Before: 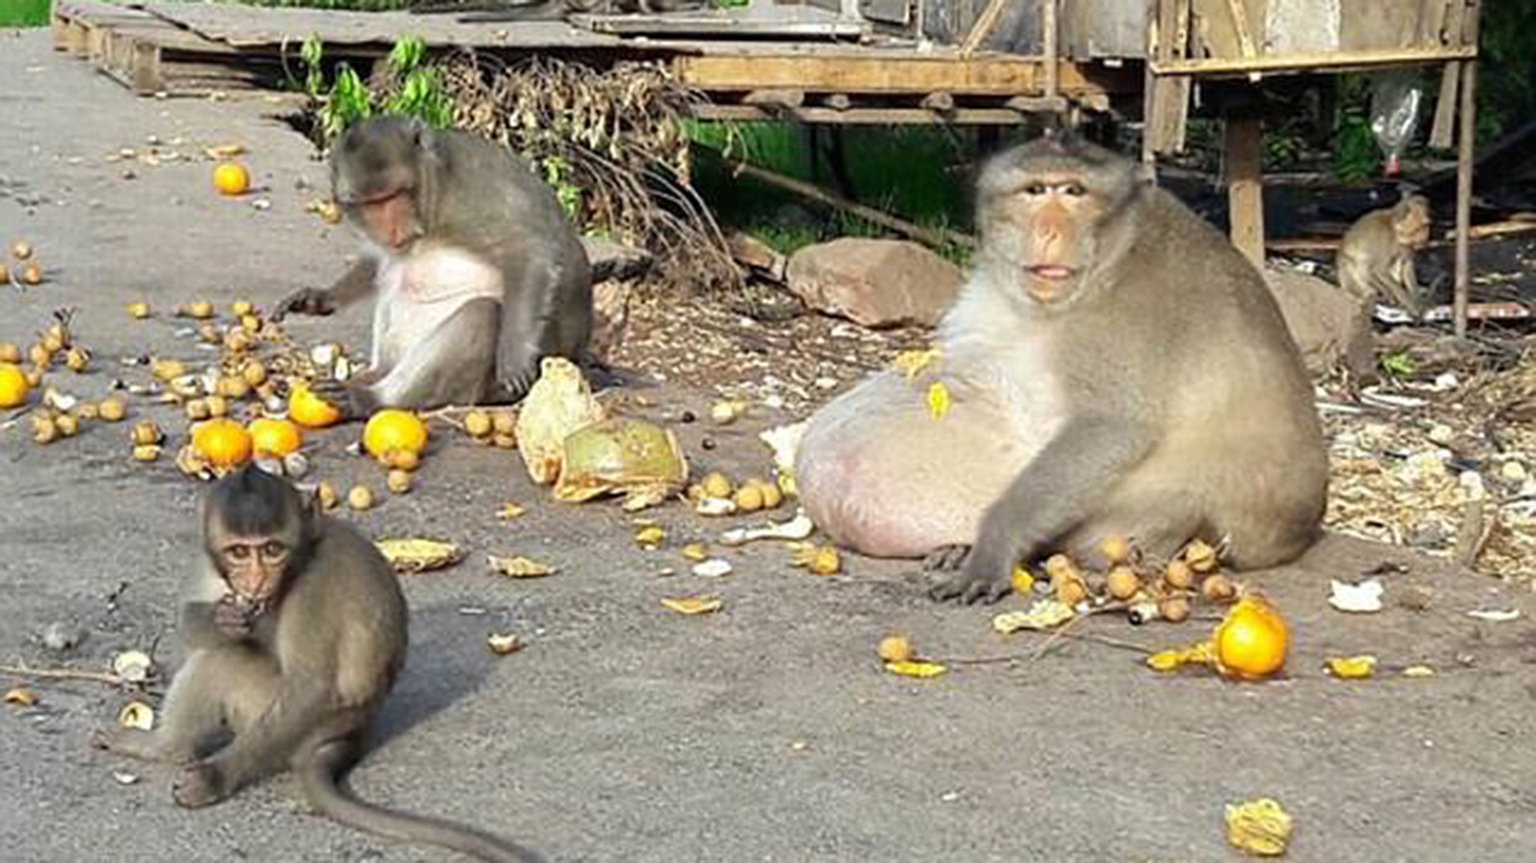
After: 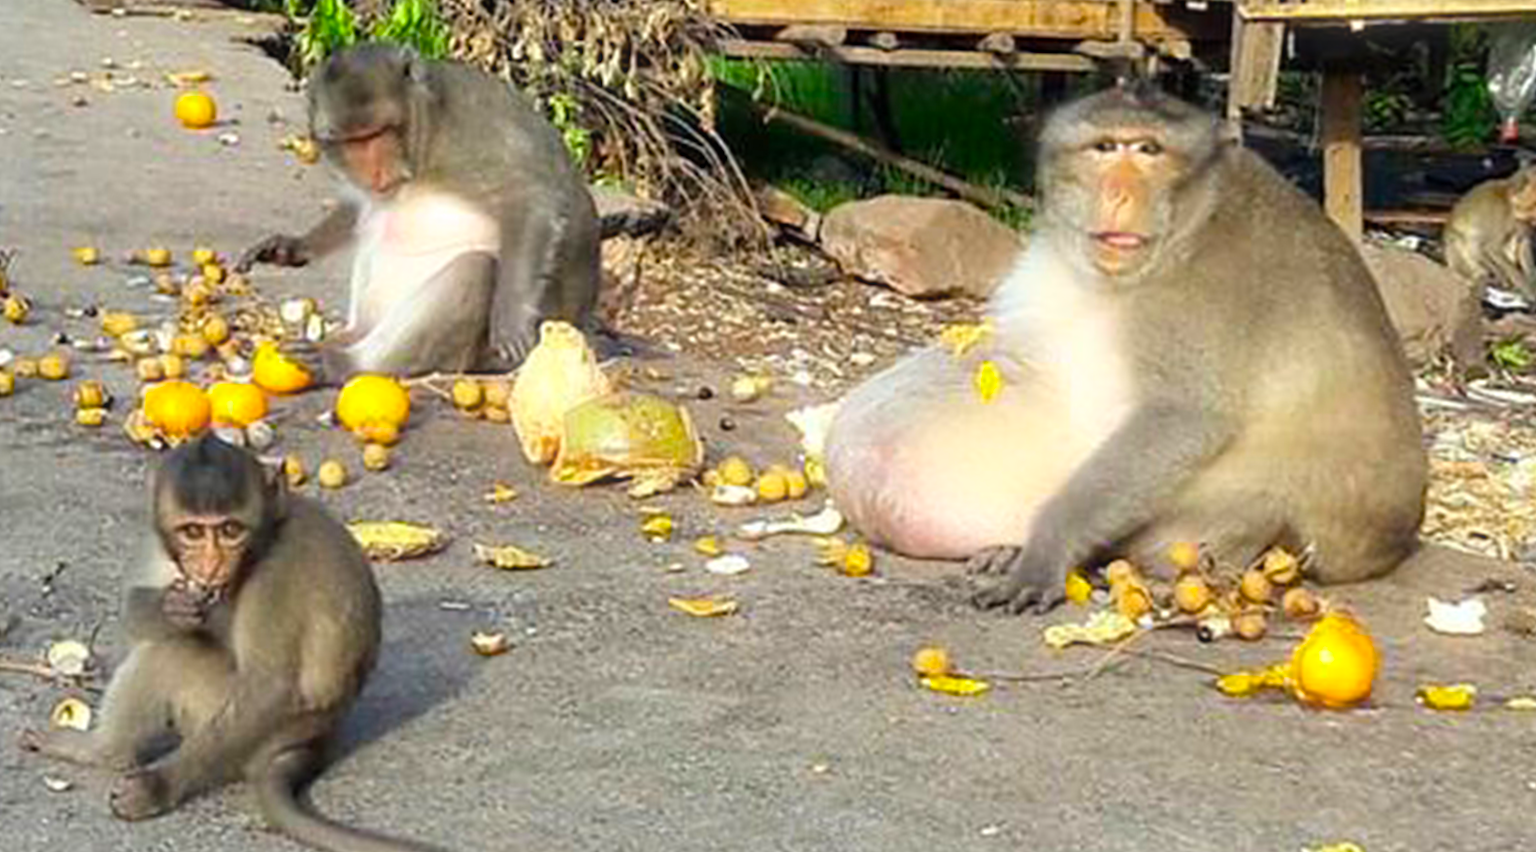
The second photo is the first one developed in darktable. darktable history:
crop: left 3.305%, top 6.436%, right 6.389%, bottom 3.258%
rotate and perspective: rotation 1.57°, crop left 0.018, crop right 0.982, crop top 0.039, crop bottom 0.961
bloom: size 5%, threshold 95%, strength 15%
color balance rgb: perceptual saturation grading › global saturation 25%, global vibrance 20%
